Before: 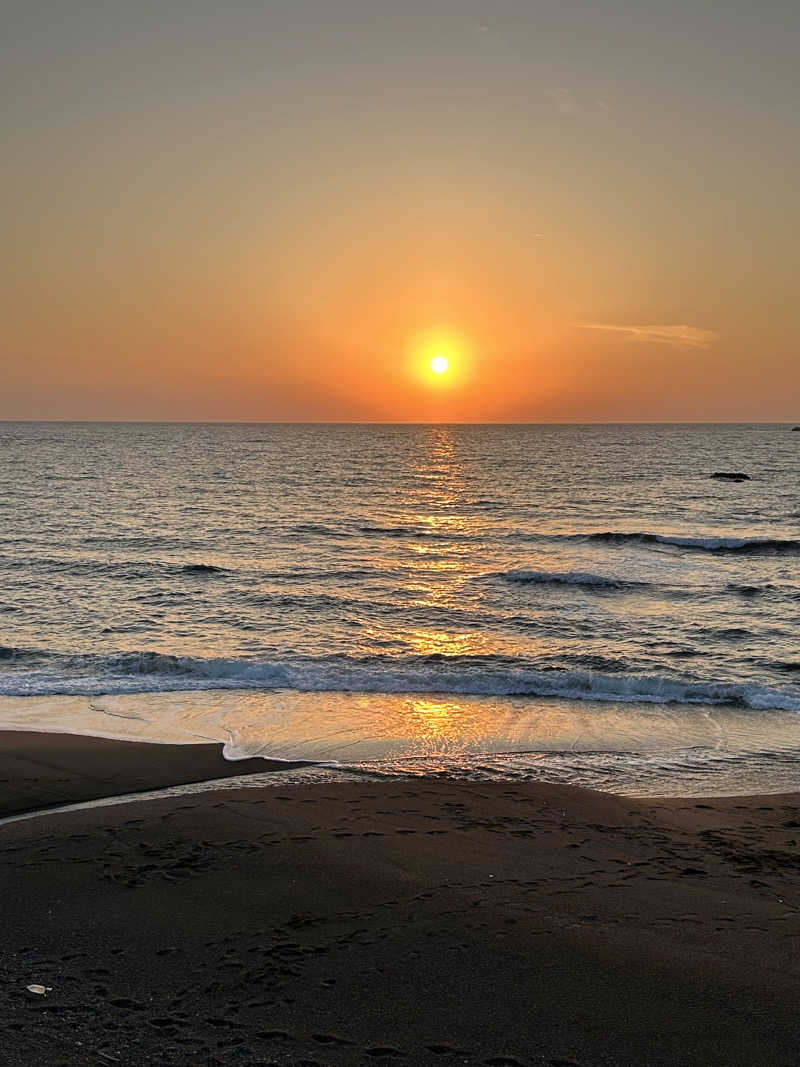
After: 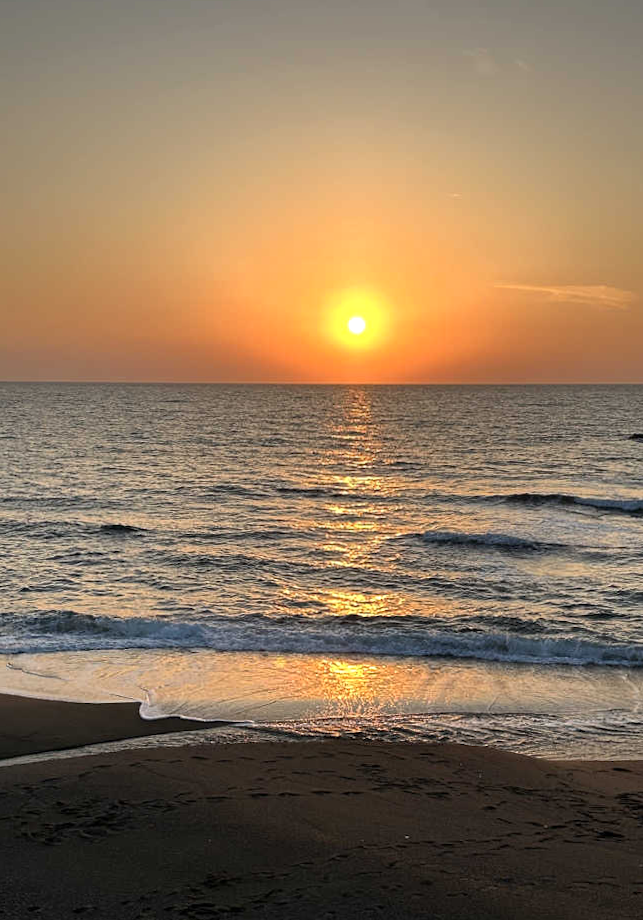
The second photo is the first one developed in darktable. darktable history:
rotate and perspective: rotation 0.192°, lens shift (horizontal) -0.015, crop left 0.005, crop right 0.996, crop top 0.006, crop bottom 0.99
crop: left 9.929%, top 3.475%, right 9.188%, bottom 9.529%
tone equalizer: -8 EV -0.001 EV, -7 EV 0.001 EV, -6 EV -0.002 EV, -5 EV -0.003 EV, -4 EV -0.062 EV, -3 EV -0.222 EV, -2 EV -0.267 EV, -1 EV 0.105 EV, +0 EV 0.303 EV
